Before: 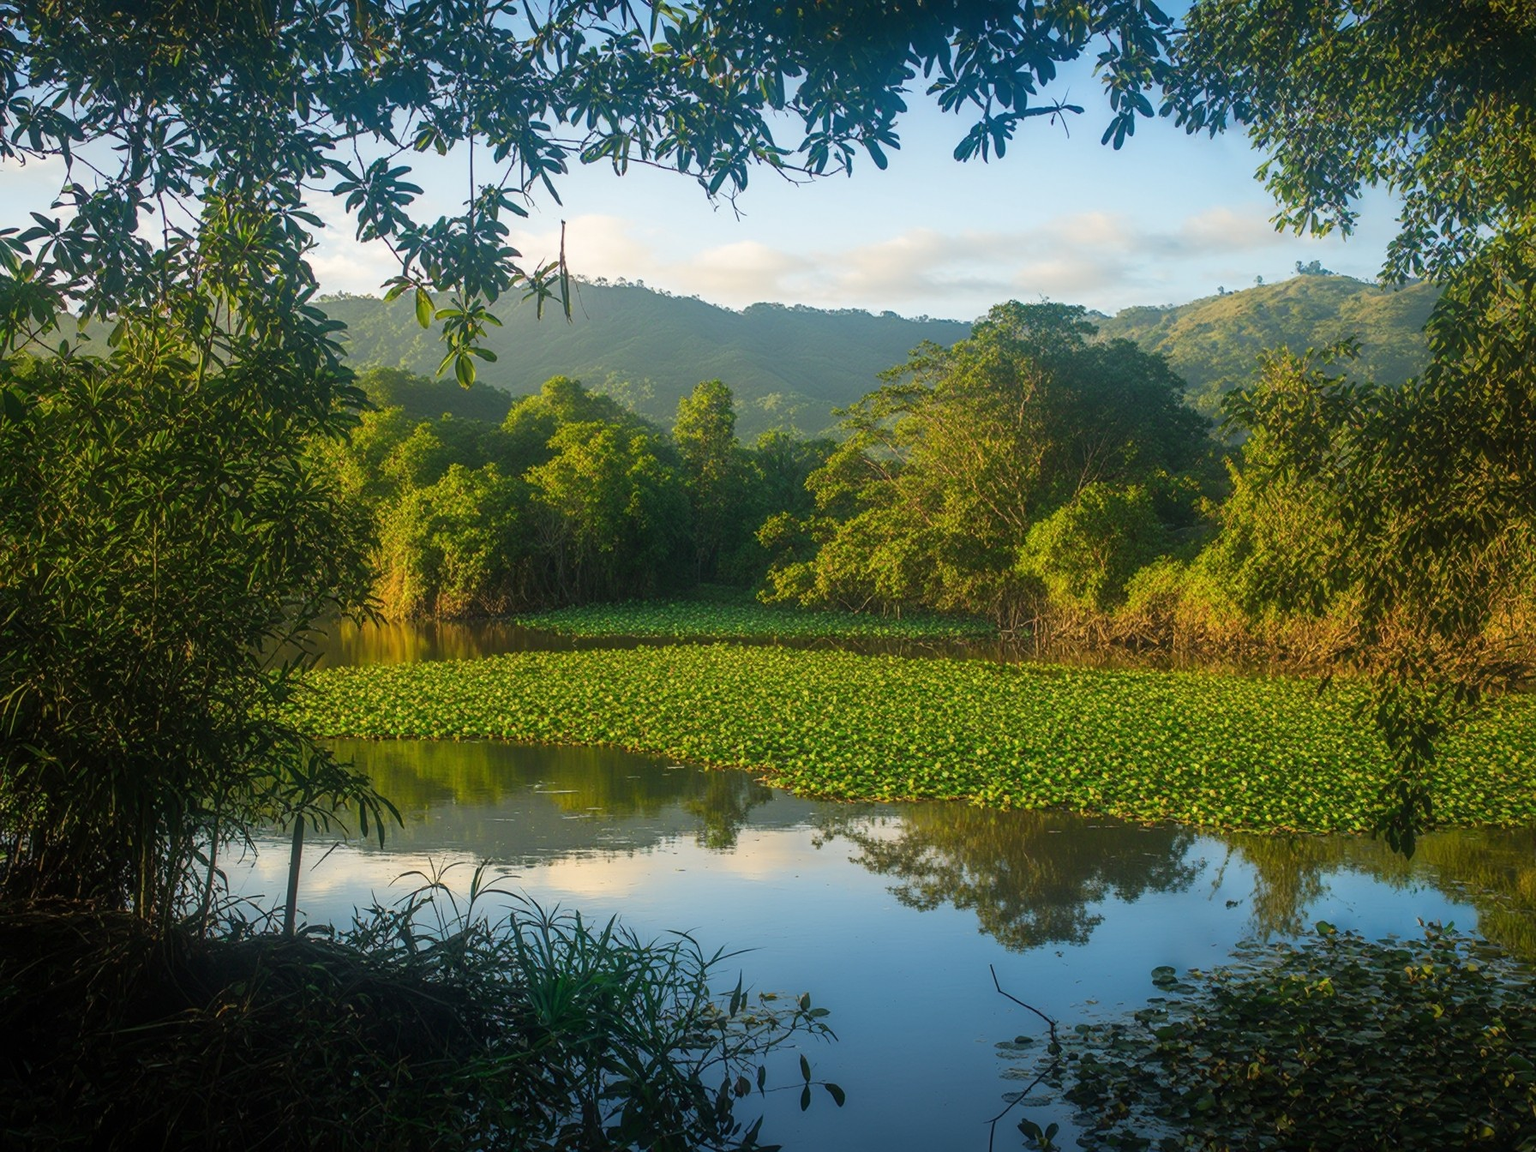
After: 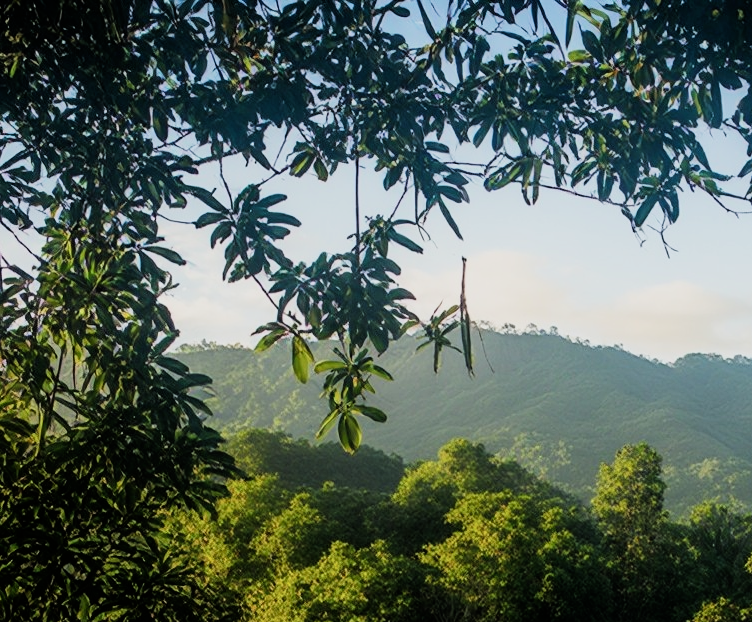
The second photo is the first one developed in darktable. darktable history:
crop and rotate: left 10.817%, top 0.062%, right 47.194%, bottom 53.626%
filmic rgb: black relative exposure -5 EV, hardness 2.88, contrast 1.4, highlights saturation mix -30%
